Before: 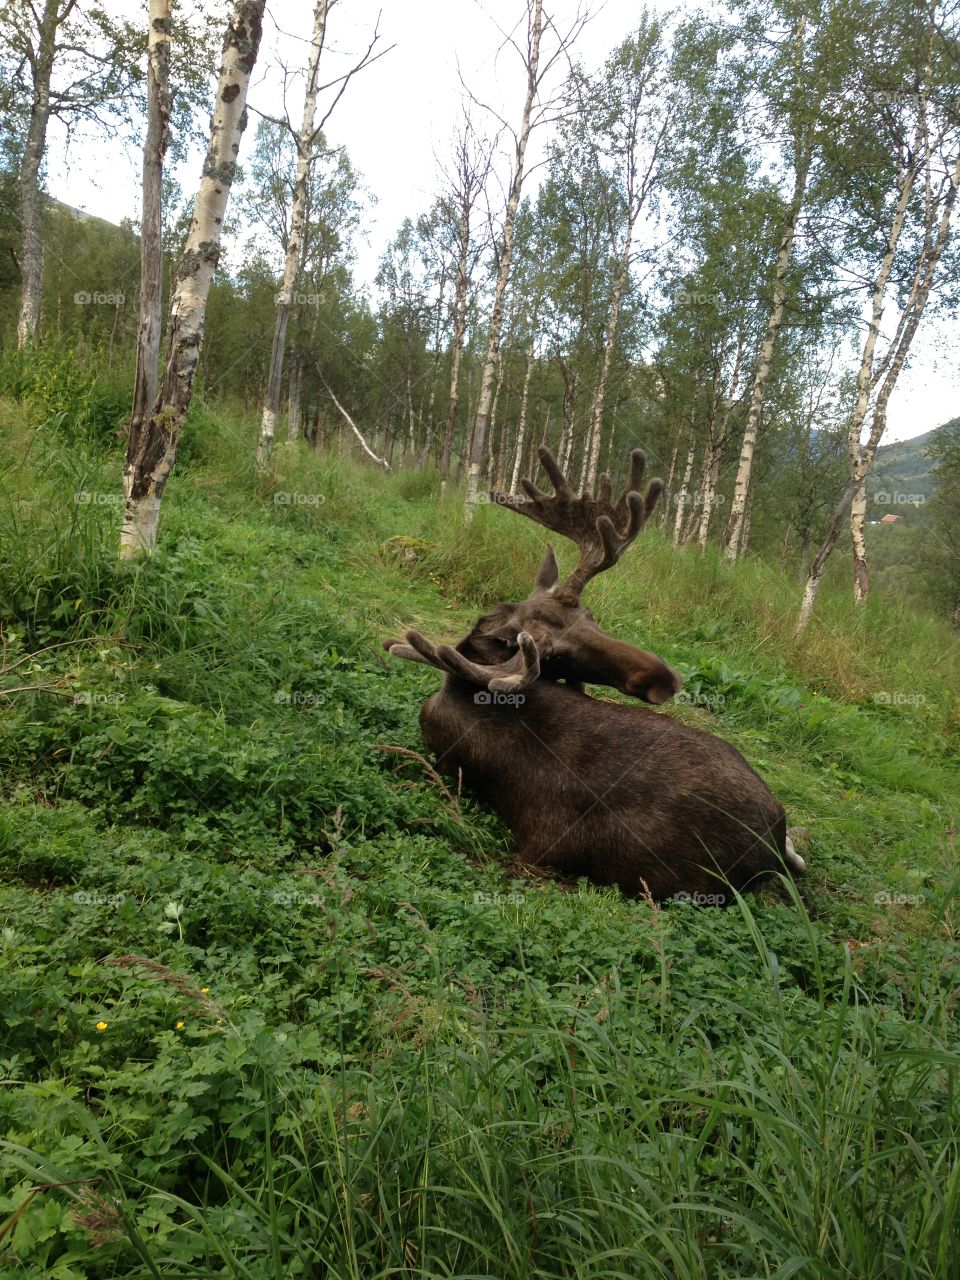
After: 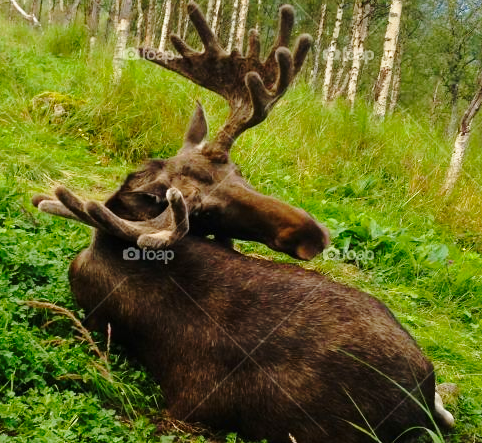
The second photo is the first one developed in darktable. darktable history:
color balance rgb: perceptual saturation grading › global saturation 20%, global vibrance 10%
crop: left 36.607%, top 34.735%, right 13.146%, bottom 30.611%
base curve: curves: ch0 [(0, 0) (0.028, 0.03) (0.121, 0.232) (0.46, 0.748) (0.859, 0.968) (1, 1)], preserve colors none
